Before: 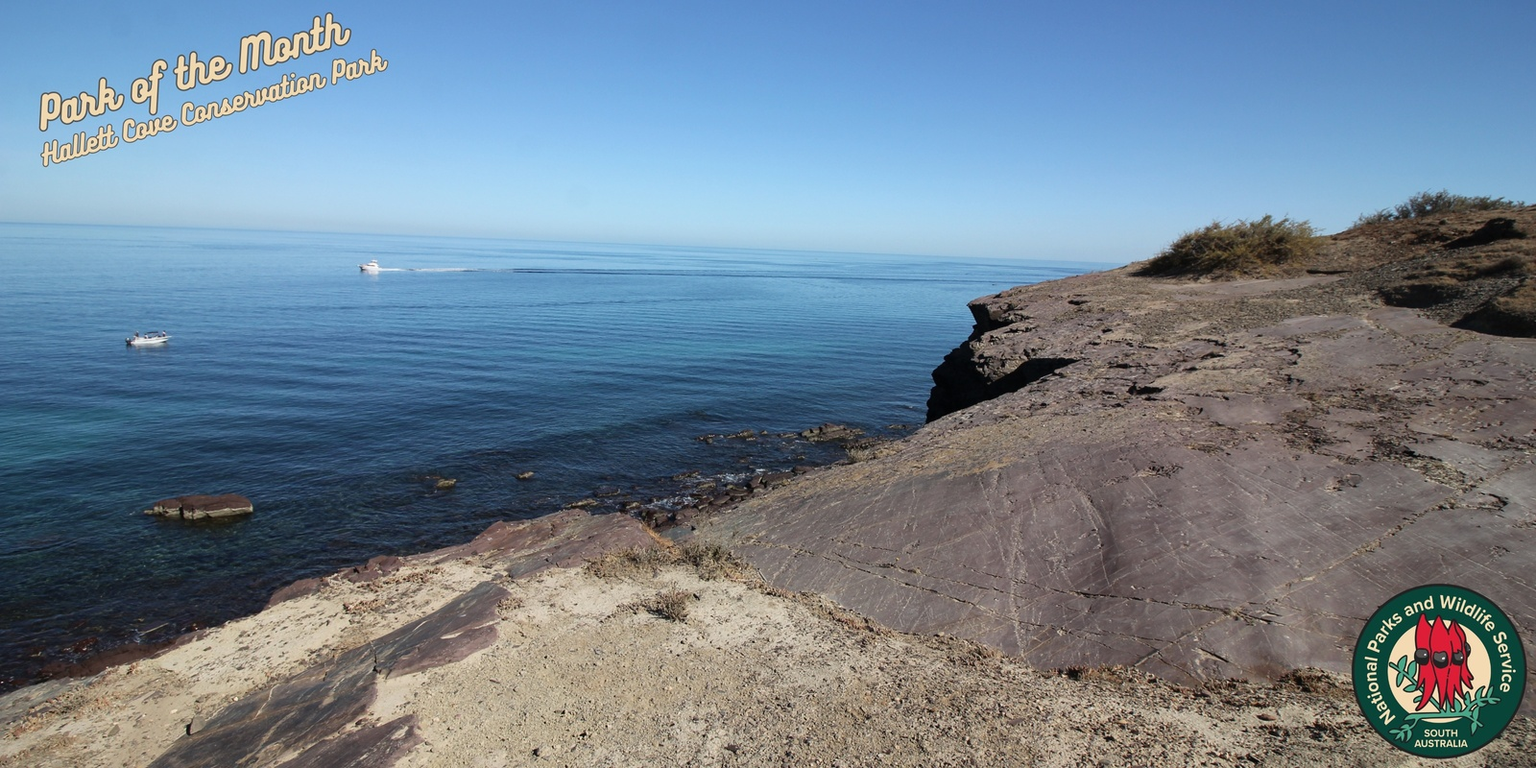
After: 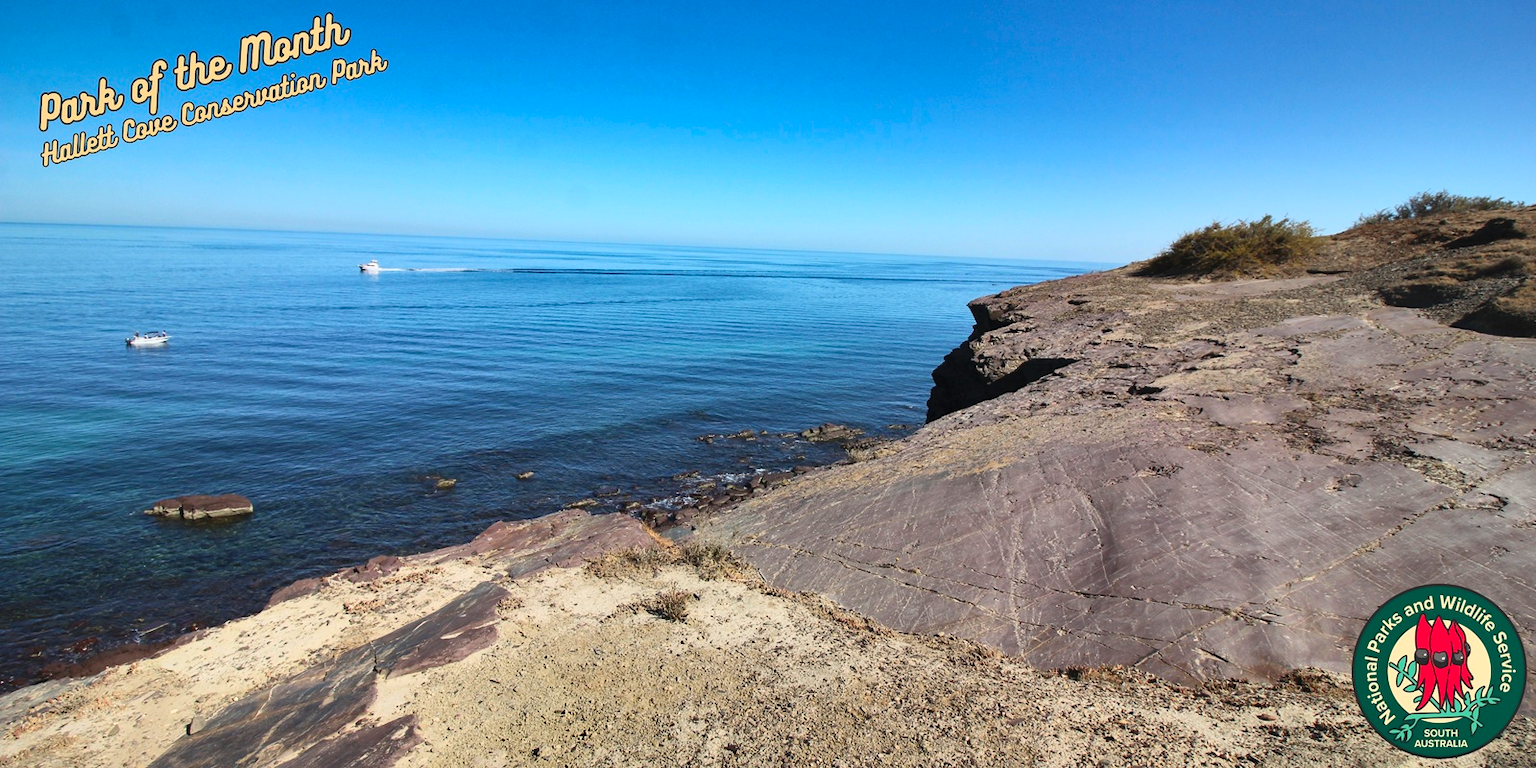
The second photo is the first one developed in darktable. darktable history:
contrast brightness saturation: contrast 0.24, brightness 0.26, saturation 0.39
shadows and highlights: shadows 24.5, highlights -78.15, soften with gaussian
